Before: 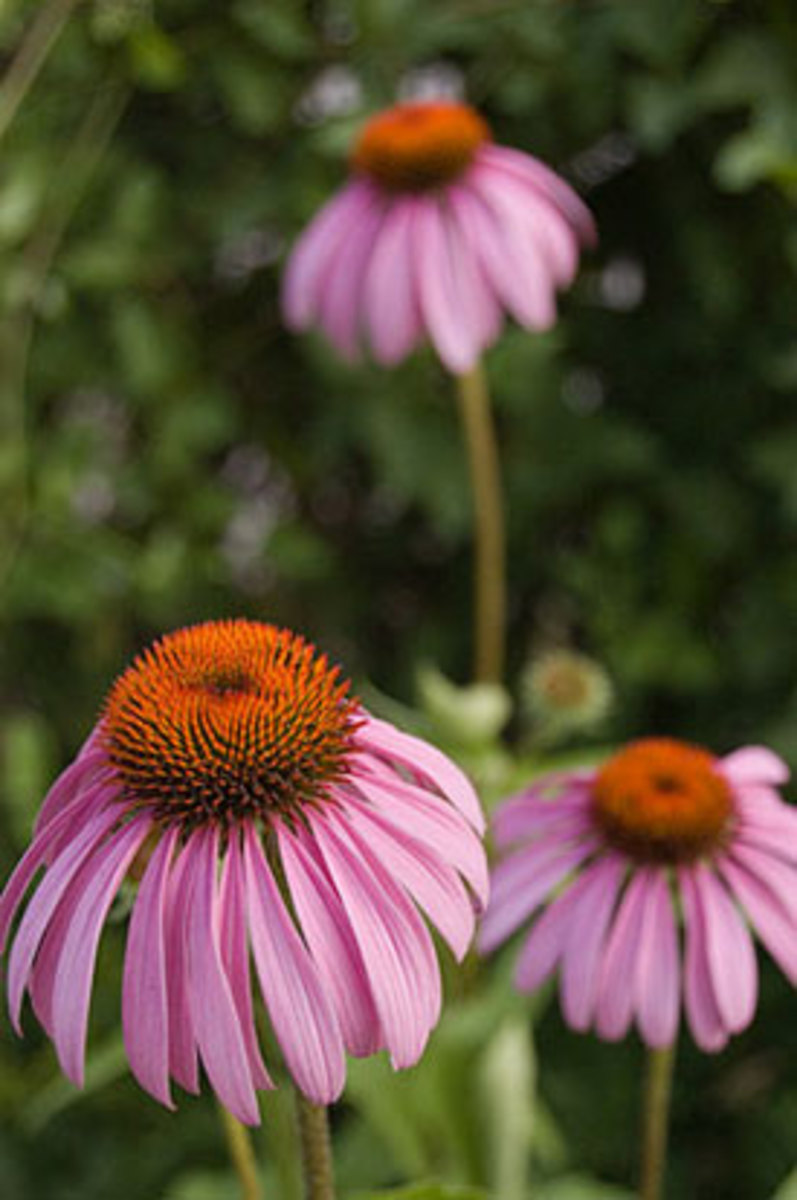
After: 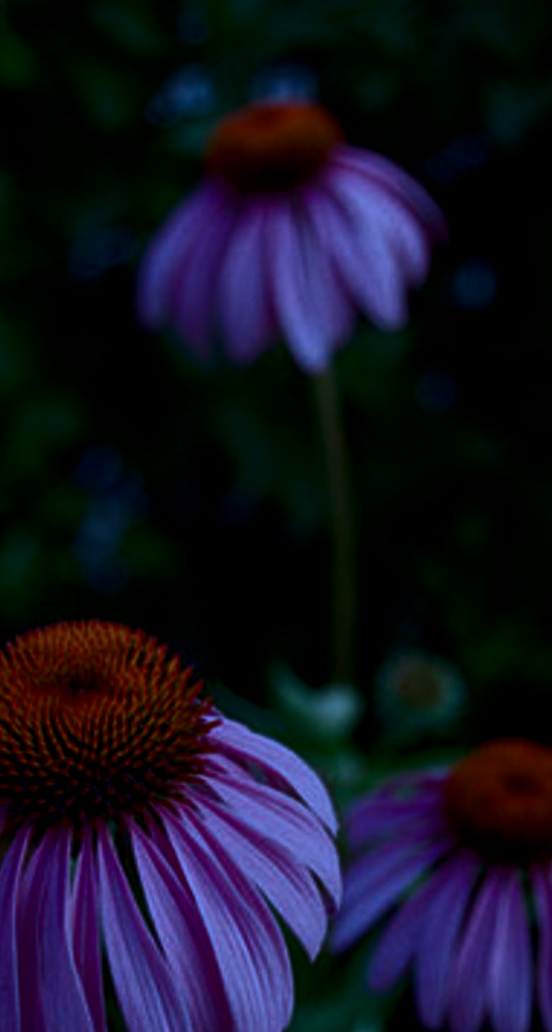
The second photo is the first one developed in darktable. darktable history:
tone equalizer: -8 EV -0.75 EV, -7 EV -0.7 EV, -6 EV -0.6 EV, -5 EV -0.4 EV, -3 EV 0.4 EV, -2 EV 0.6 EV, -1 EV 0.7 EV, +0 EV 0.75 EV, edges refinement/feathering 500, mask exposure compensation -1.57 EV, preserve details no
crop: left 18.479%, right 12.2%, bottom 13.971%
contrast brightness saturation: contrast 0.21, brightness -0.11, saturation 0.21
local contrast: on, module defaults
exposure: exposure -2.002 EV, compensate highlight preservation false
color balance rgb: perceptual saturation grading › global saturation -1%
color calibration: illuminant as shot in camera, x 0.442, y 0.413, temperature 2903.13 K
